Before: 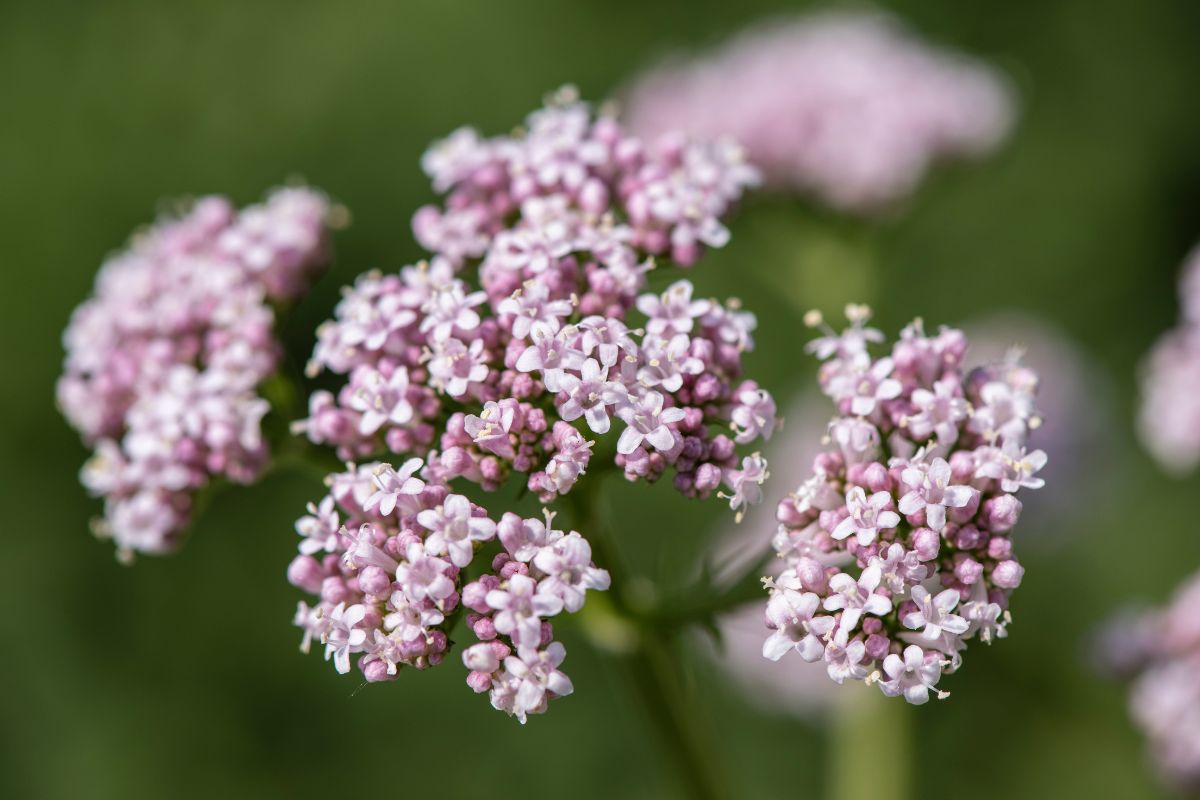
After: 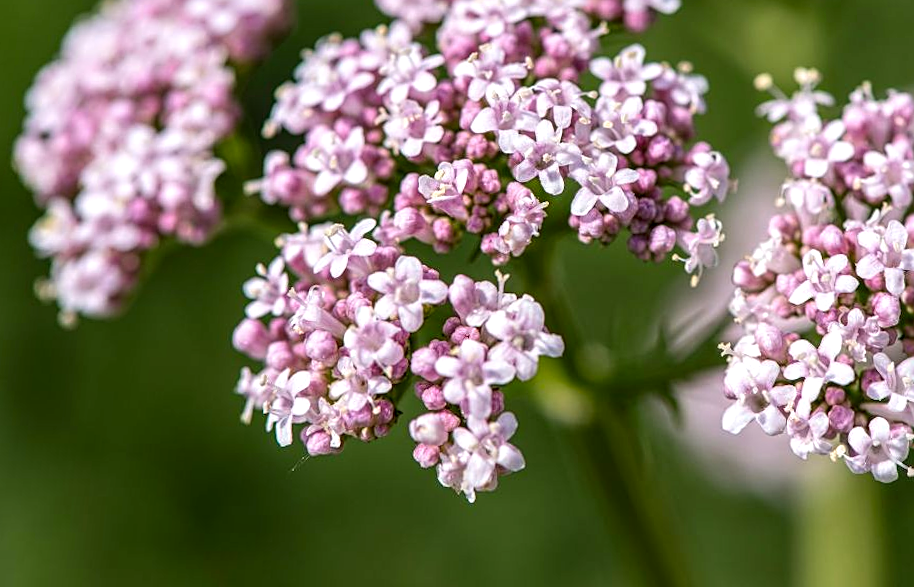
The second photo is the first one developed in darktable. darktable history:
sharpen: on, module defaults
rotate and perspective: rotation 0.215°, lens shift (vertical) -0.139, crop left 0.069, crop right 0.939, crop top 0.002, crop bottom 0.996
contrast brightness saturation: contrast 0.08, saturation 0.2
local contrast: on, module defaults
crop: top 26.531%, right 17.959%
tone equalizer: on, module defaults
exposure: black level correction 0.001, exposure 0.191 EV, compensate highlight preservation false
